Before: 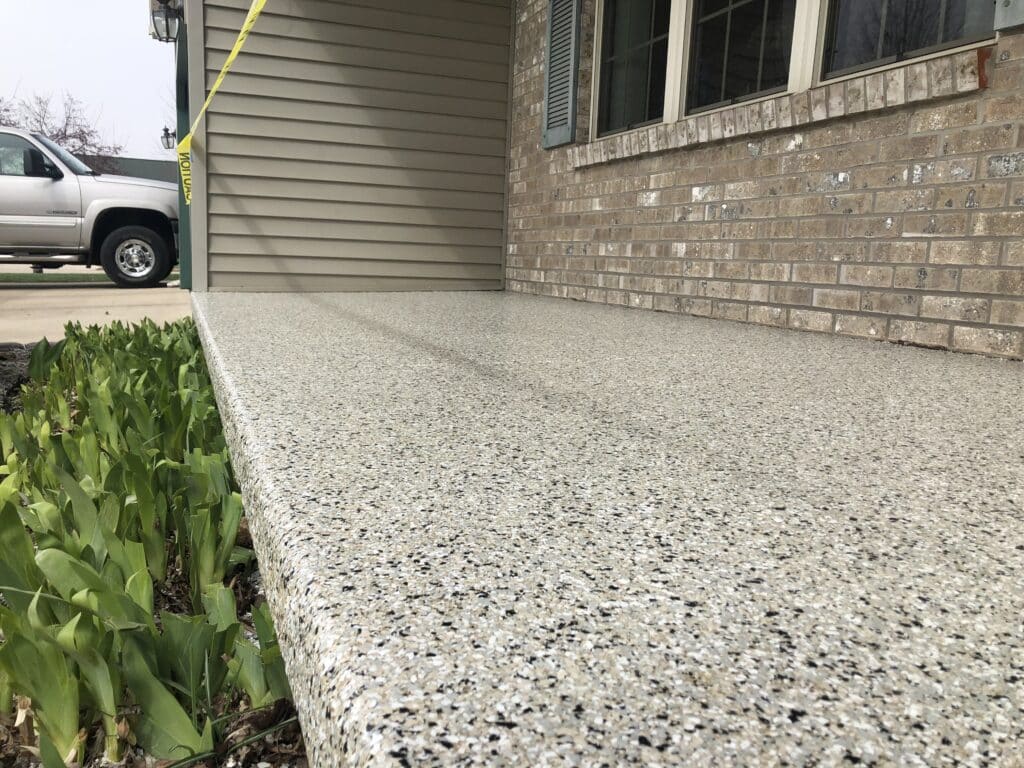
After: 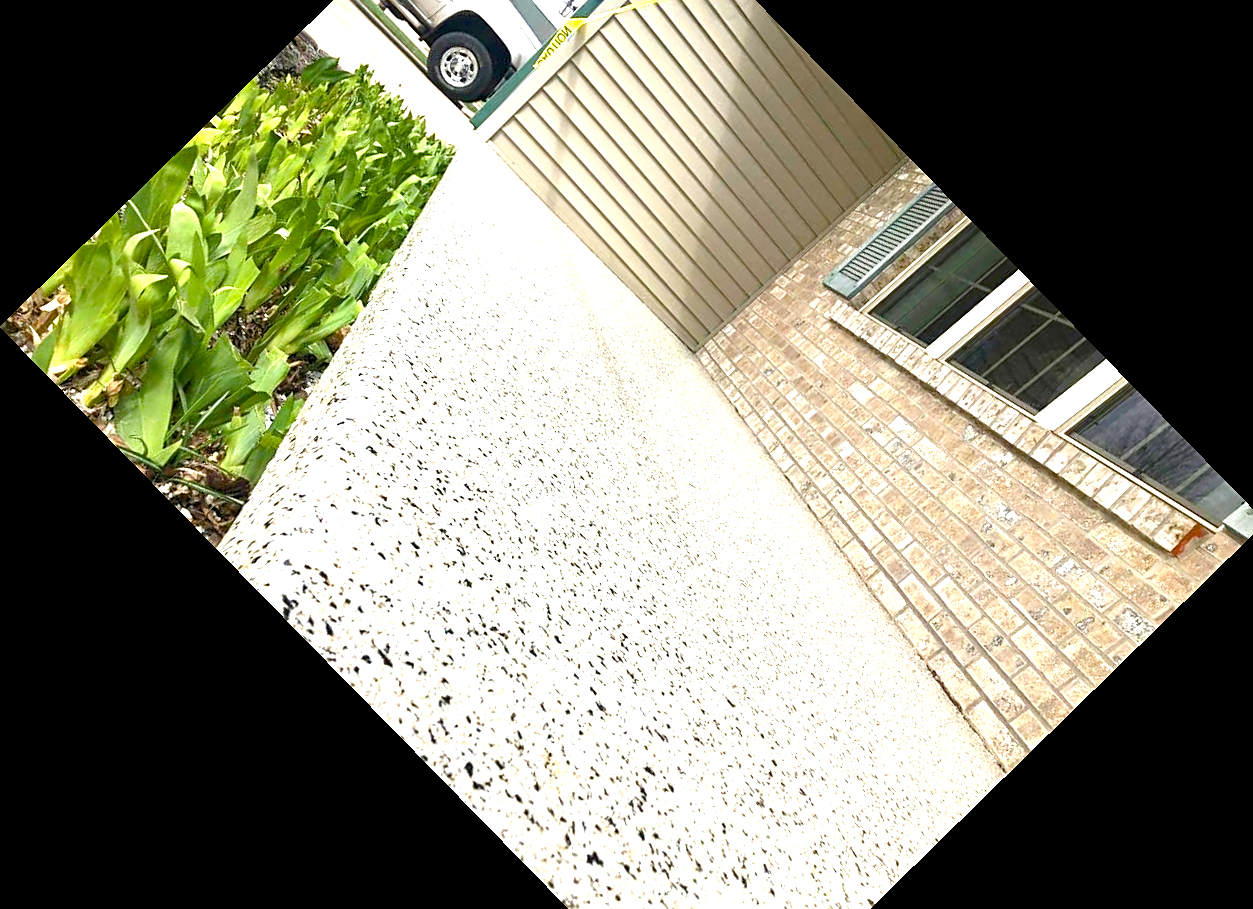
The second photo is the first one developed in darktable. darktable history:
exposure: black level correction 0.001, exposure 1.645 EV, compensate exposure bias true, compensate highlight preservation false
crop and rotate: angle -45.64°, top 16.554%, right 0.896%, bottom 11.748%
color correction: highlights b* 0.048, saturation 0.98
color balance rgb: perceptual saturation grading › global saturation 35.132%, perceptual saturation grading › highlights -24.774%, perceptual saturation grading › shadows 49.883%
sharpen: amount 0.49
